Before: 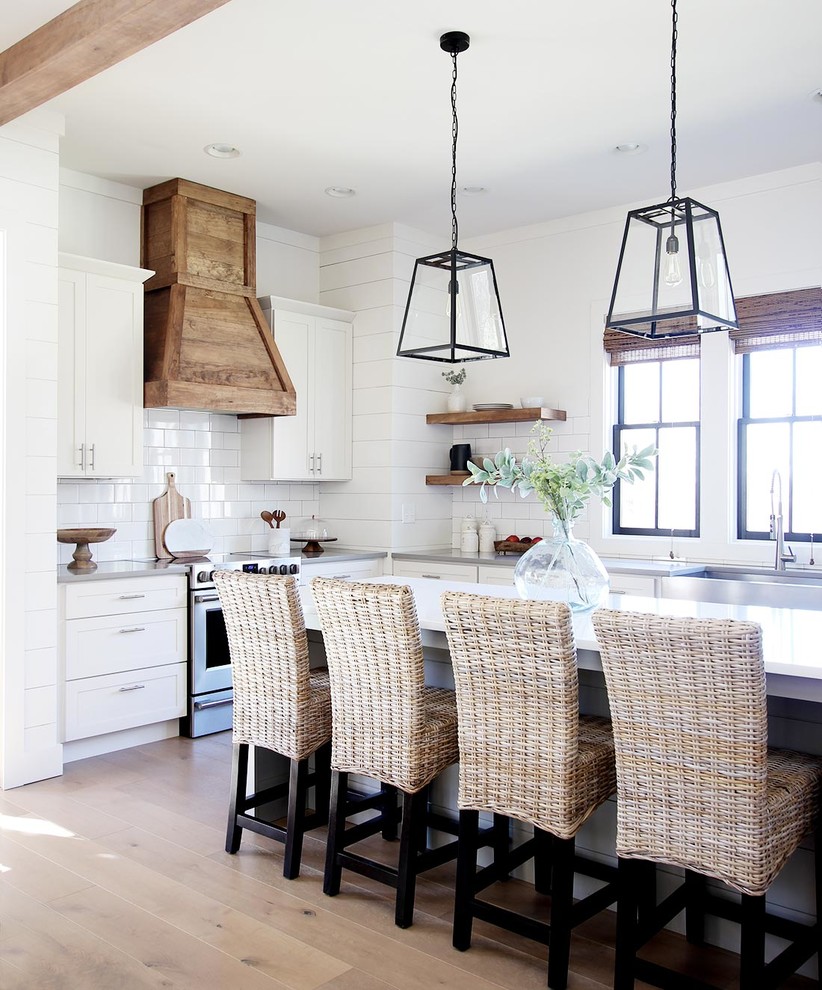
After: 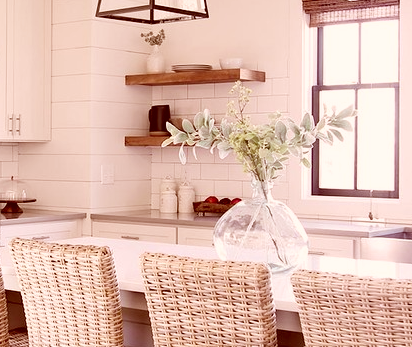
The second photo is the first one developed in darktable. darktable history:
color correction: highlights a* 9.36, highlights b* 8.47, shadows a* 39.74, shadows b* 39.87, saturation 0.796
crop: left 36.658%, top 34.282%, right 13.139%, bottom 30.626%
